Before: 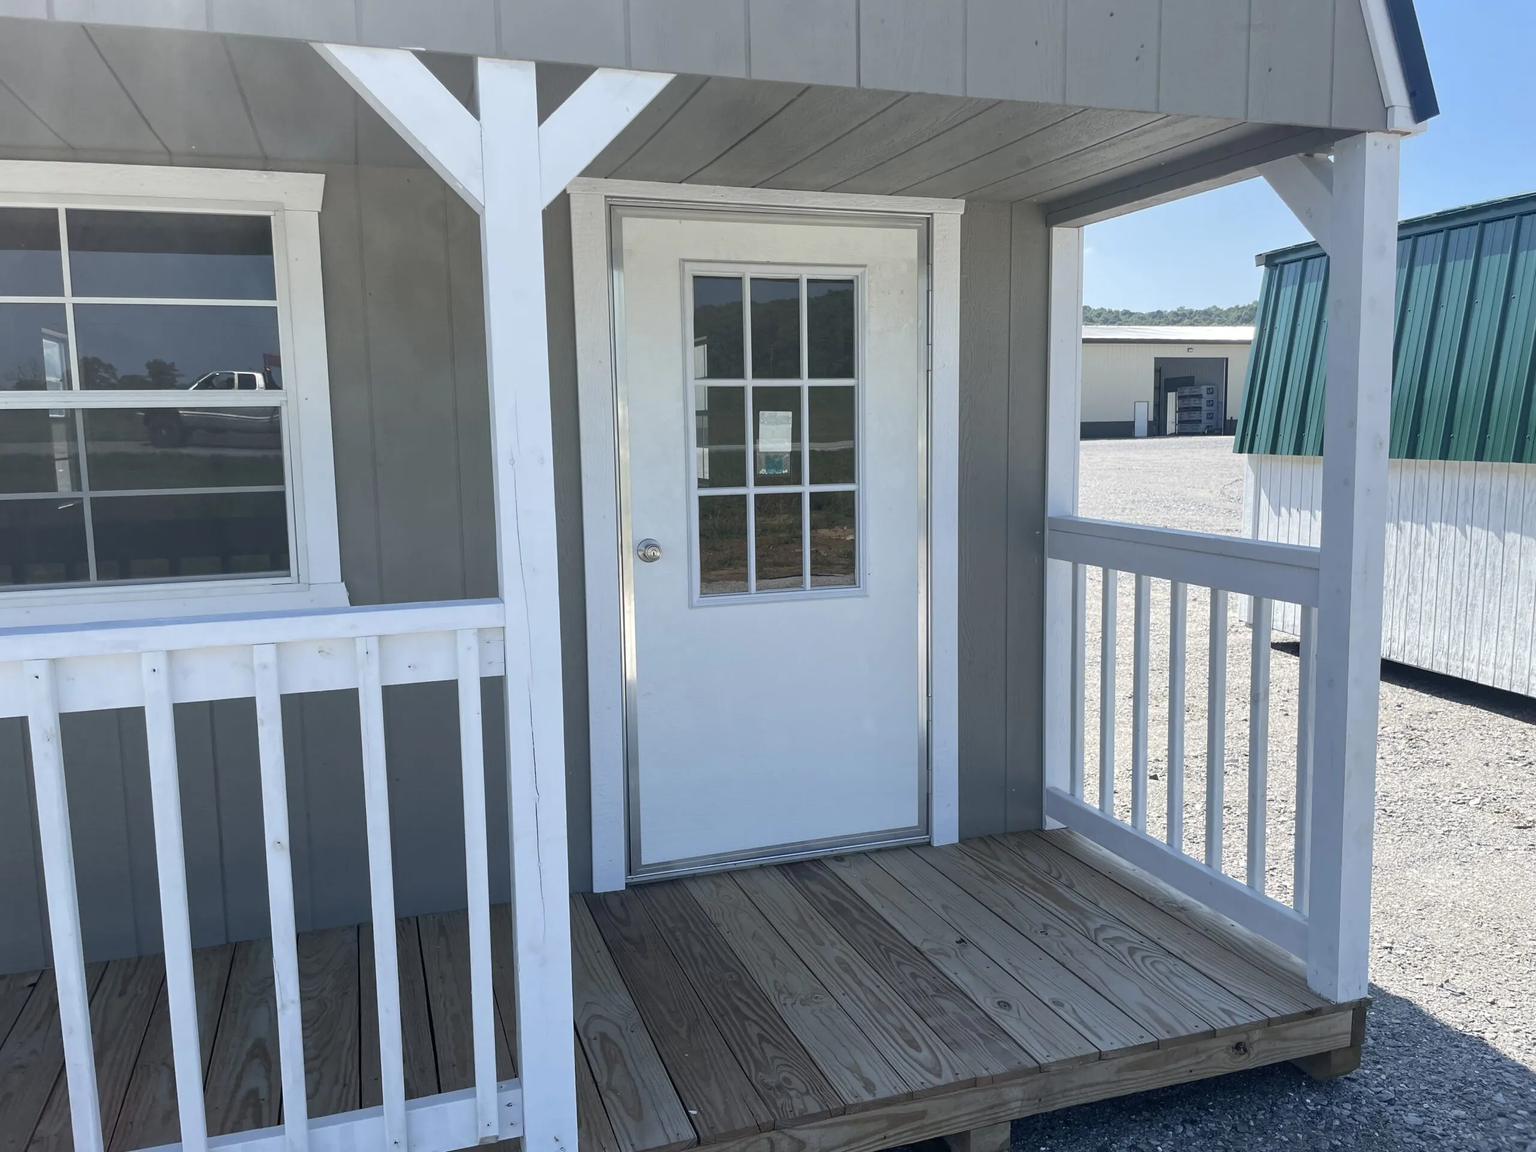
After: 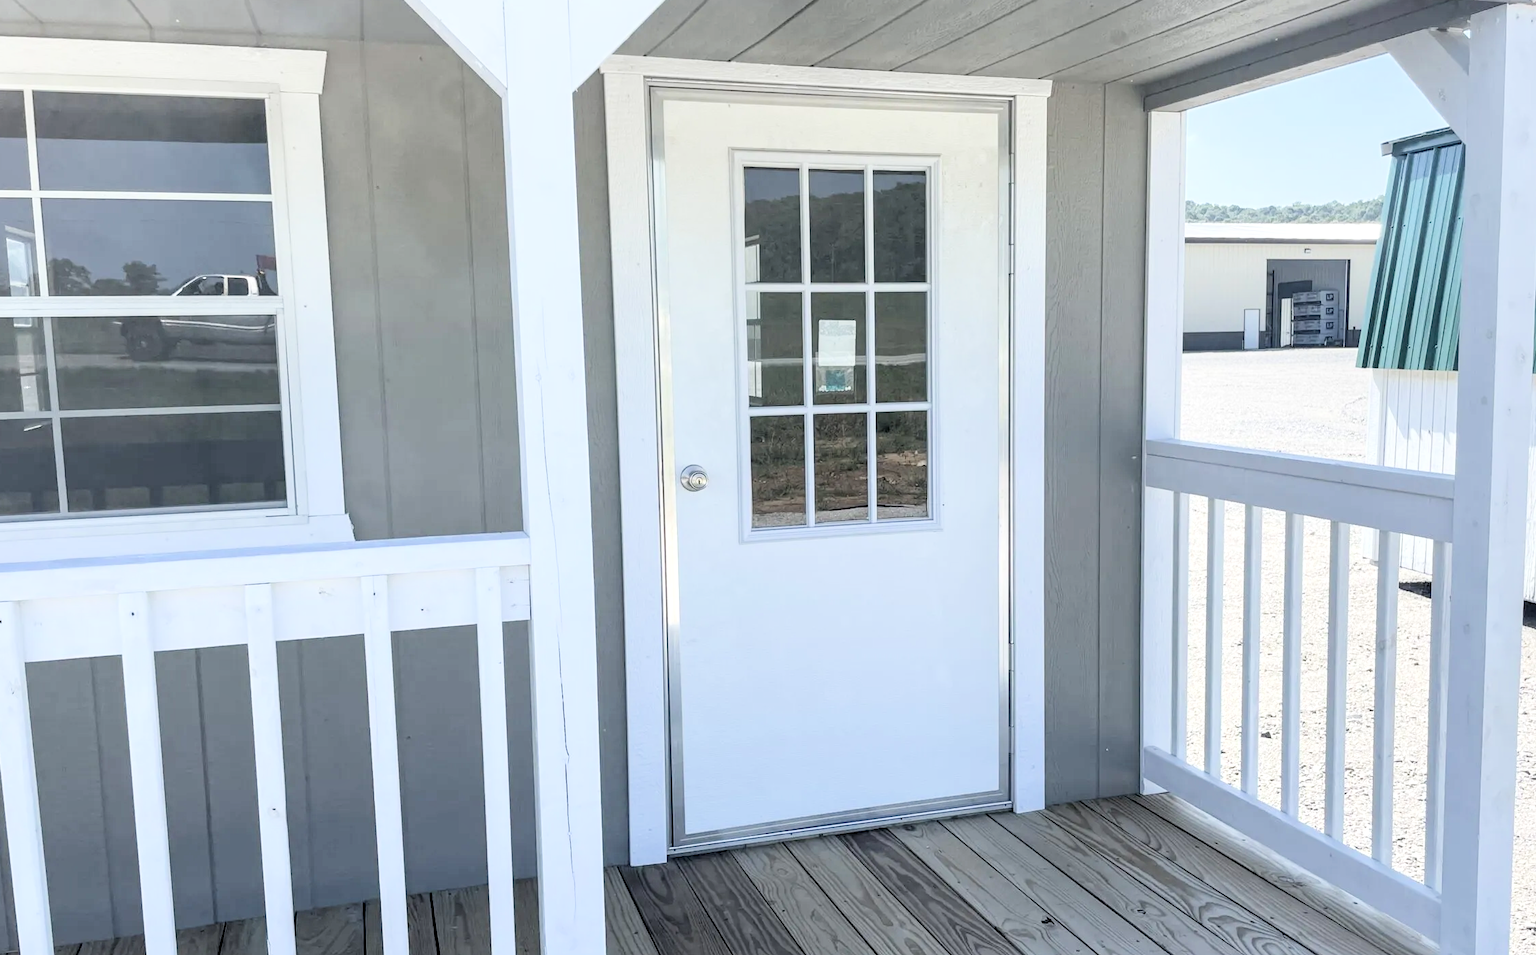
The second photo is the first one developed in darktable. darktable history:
local contrast: highlights 26%, shadows 76%, midtone range 0.749
crop and rotate: left 2.452%, top 11.232%, right 9.312%, bottom 15.632%
exposure: black level correction 0, exposure 0.697 EV, compensate highlight preservation false
filmic rgb: black relative exposure -7.7 EV, white relative exposure 4.4 EV, target black luminance 0%, hardness 3.75, latitude 50.75%, contrast 1.073, highlights saturation mix 8.99%, shadows ↔ highlights balance -0.228%
contrast brightness saturation: contrast 0.141, brightness 0.205
